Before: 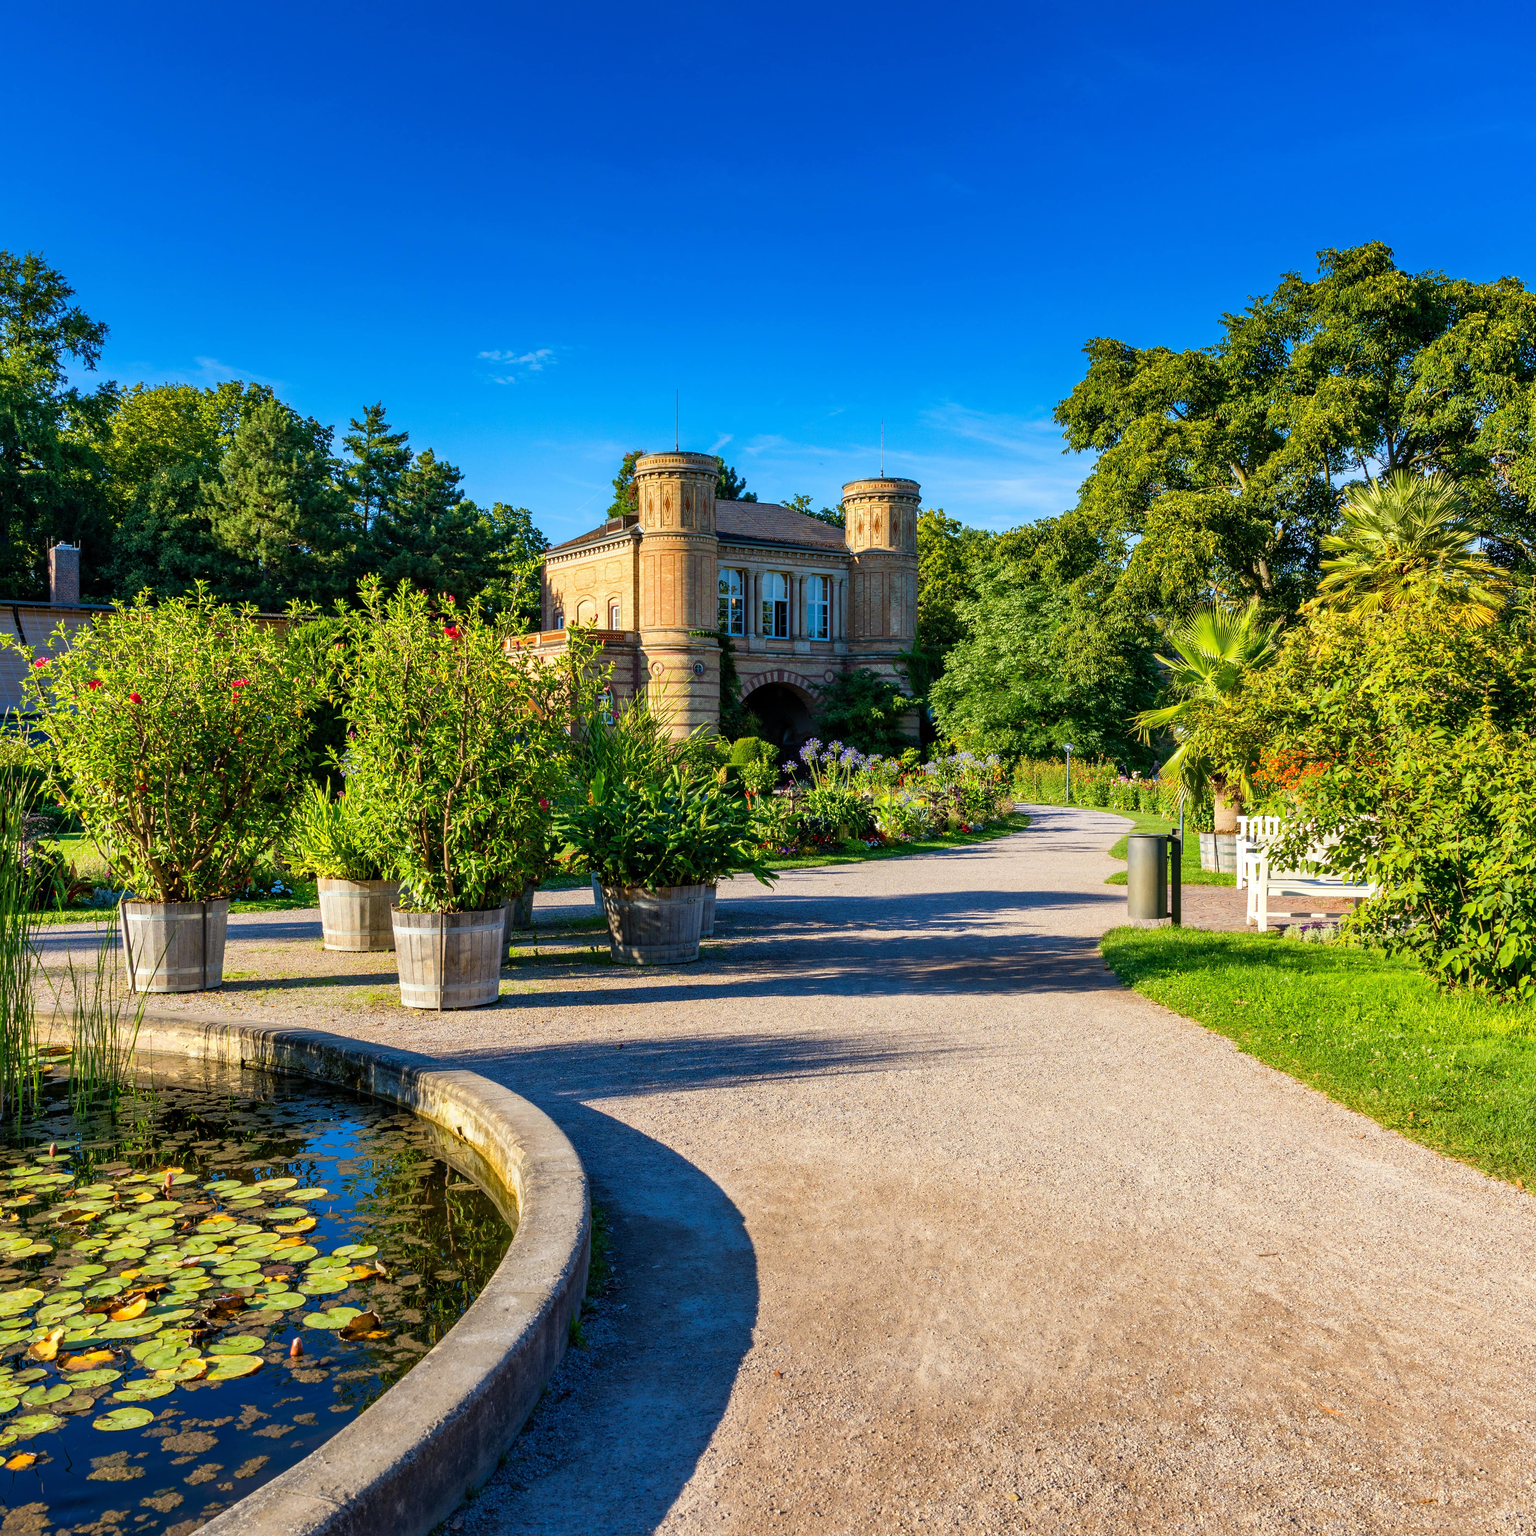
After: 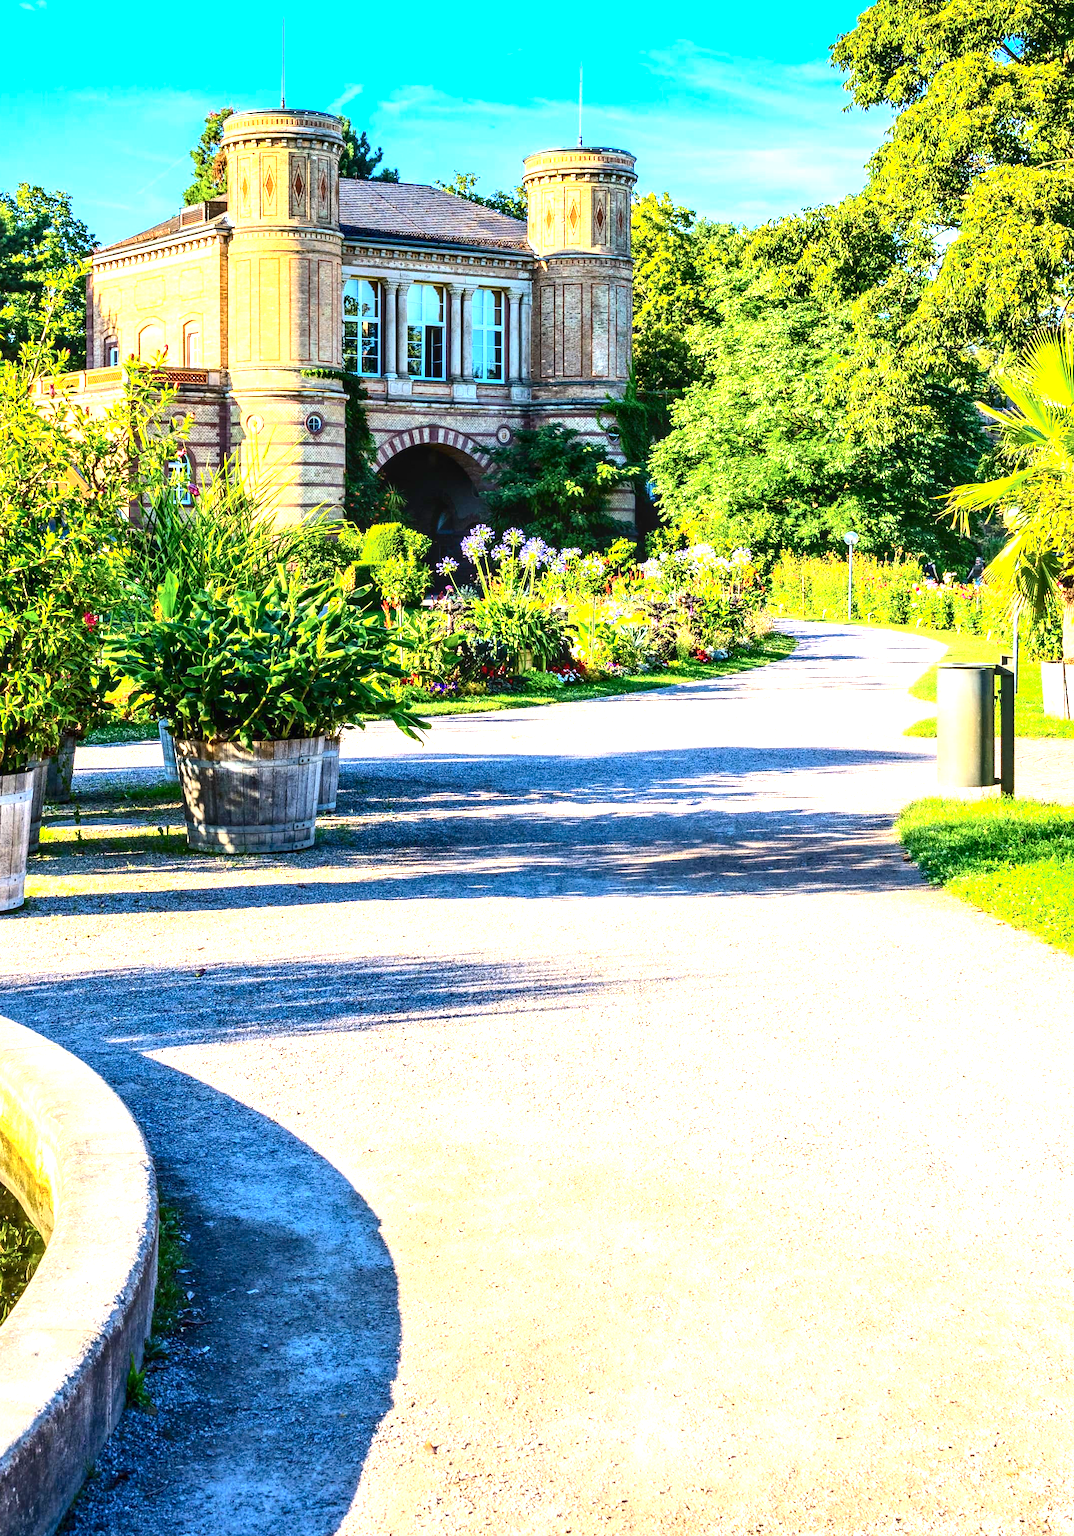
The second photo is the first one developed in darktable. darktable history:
crop: left 31.388%, top 24.54%, right 20.394%, bottom 6.548%
local contrast: detail 130%
contrast brightness saturation: contrast 0.285
exposure: black level correction 0, exposure 1.871 EV, compensate exposure bias true, compensate highlight preservation false
